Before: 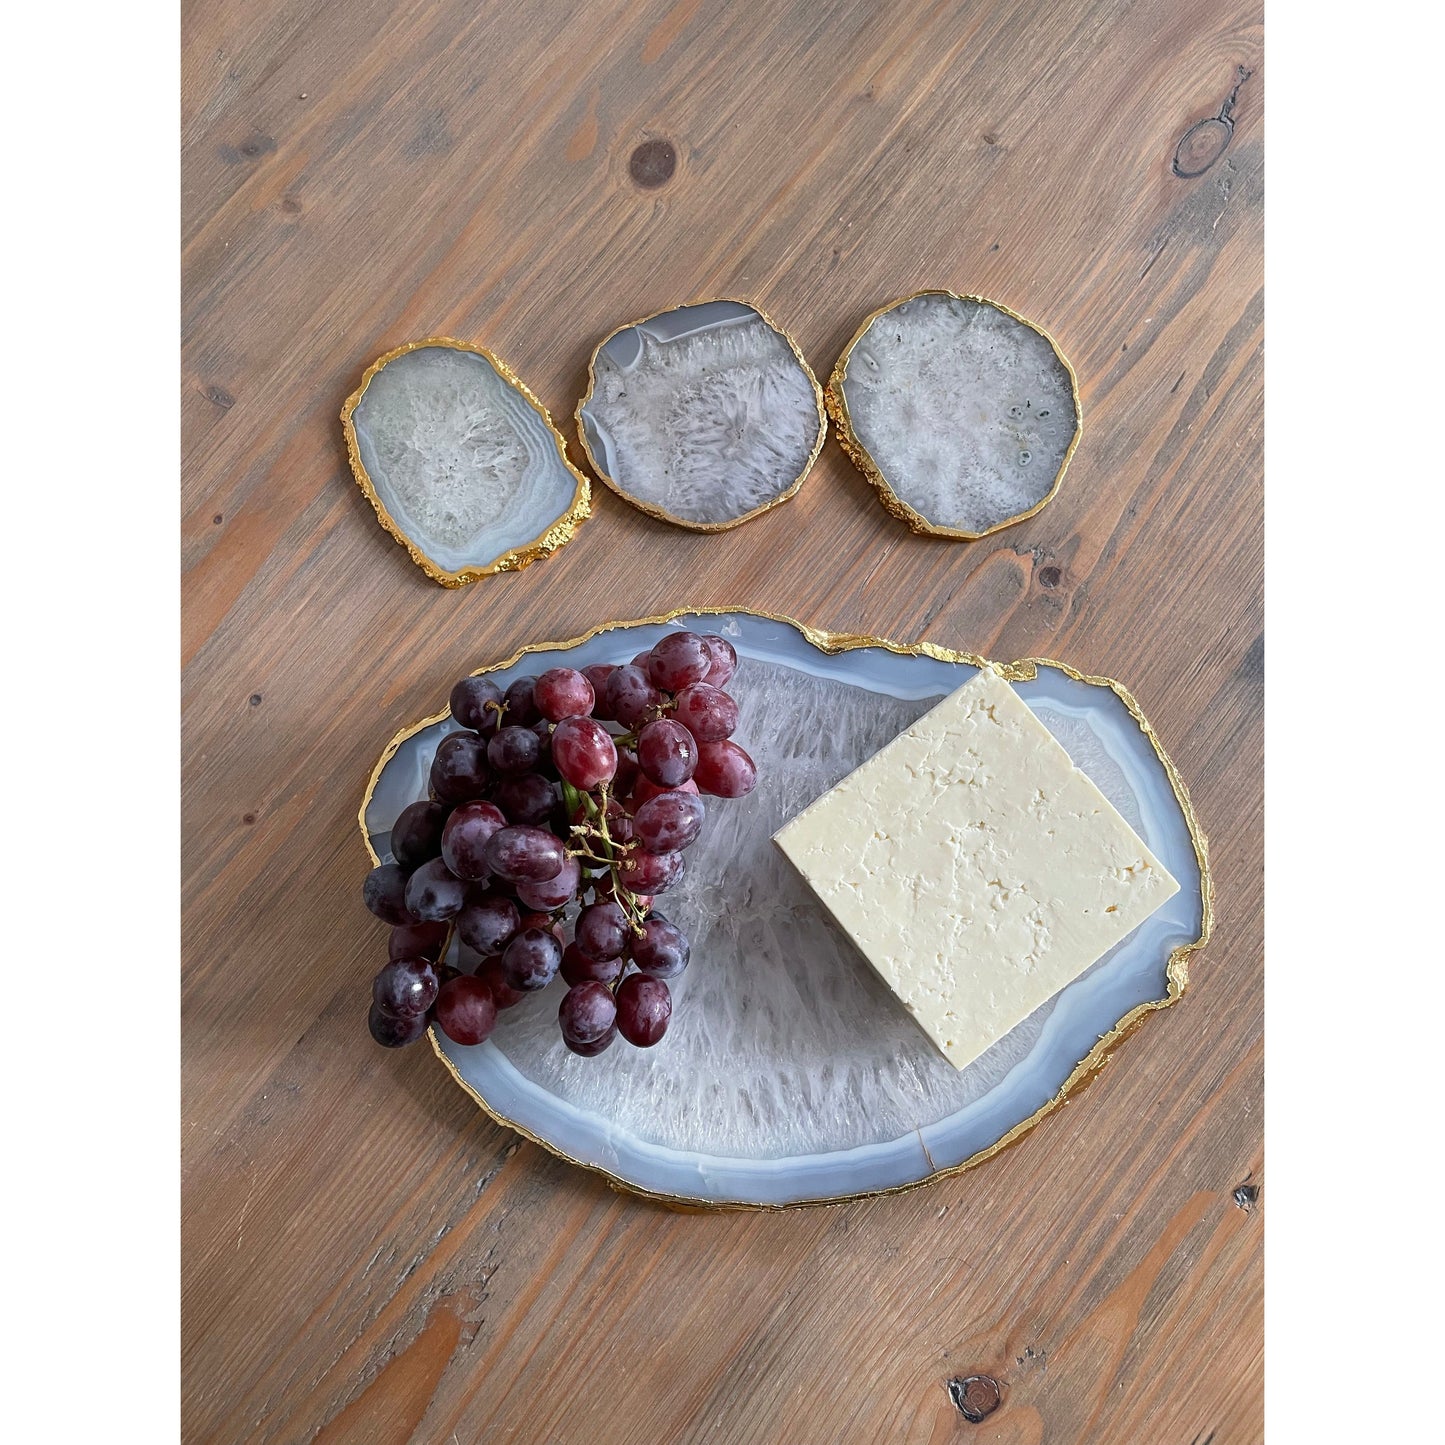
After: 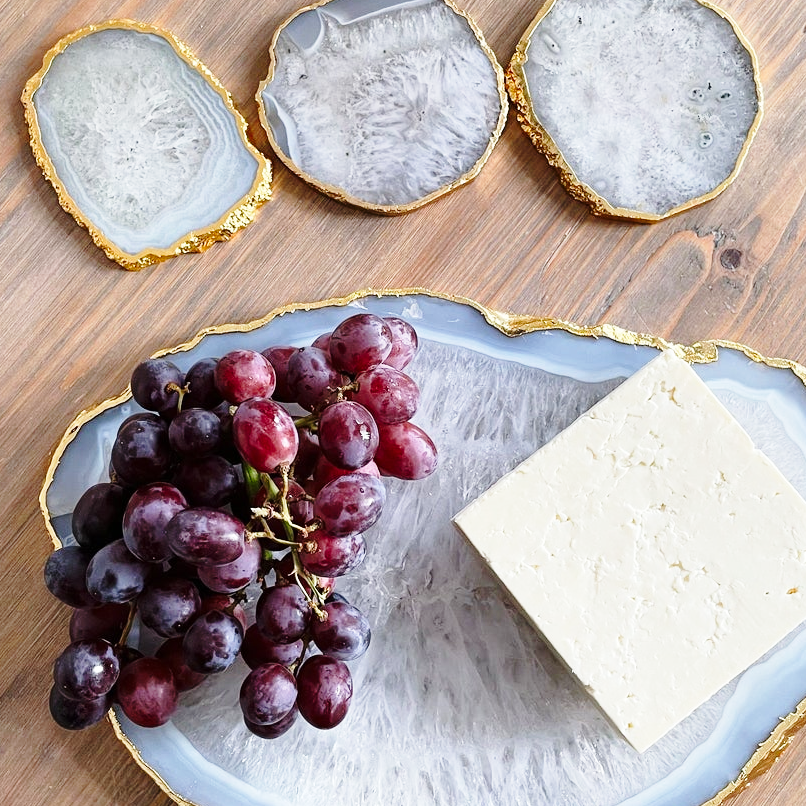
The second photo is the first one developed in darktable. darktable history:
crop and rotate: left 22.13%, top 22.054%, right 22.026%, bottom 22.102%
base curve: curves: ch0 [(0, 0) (0.028, 0.03) (0.121, 0.232) (0.46, 0.748) (0.859, 0.968) (1, 1)], preserve colors none
